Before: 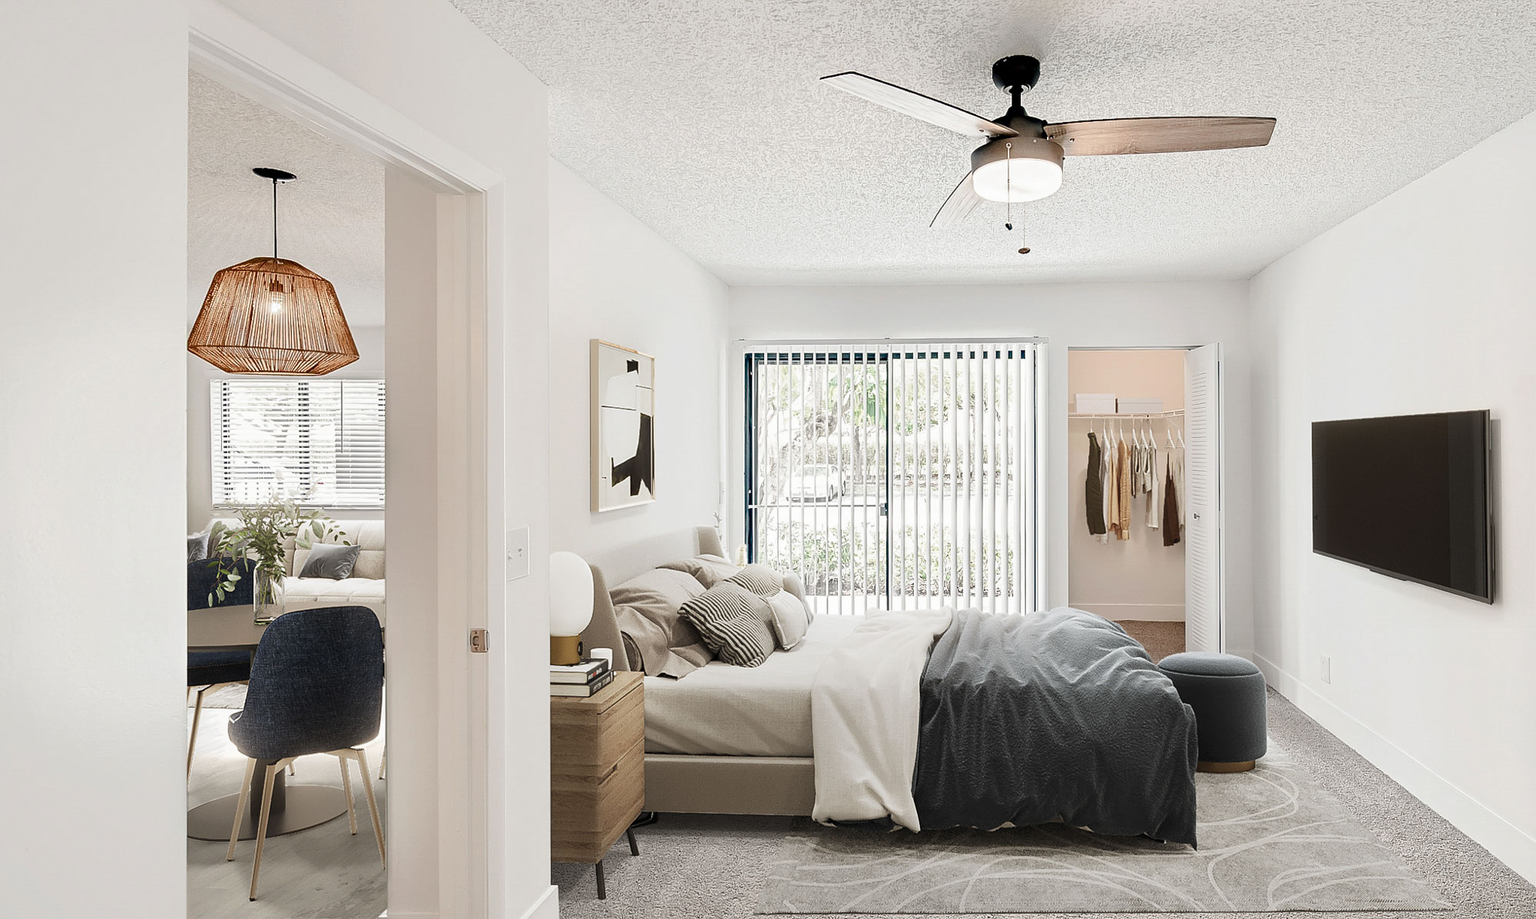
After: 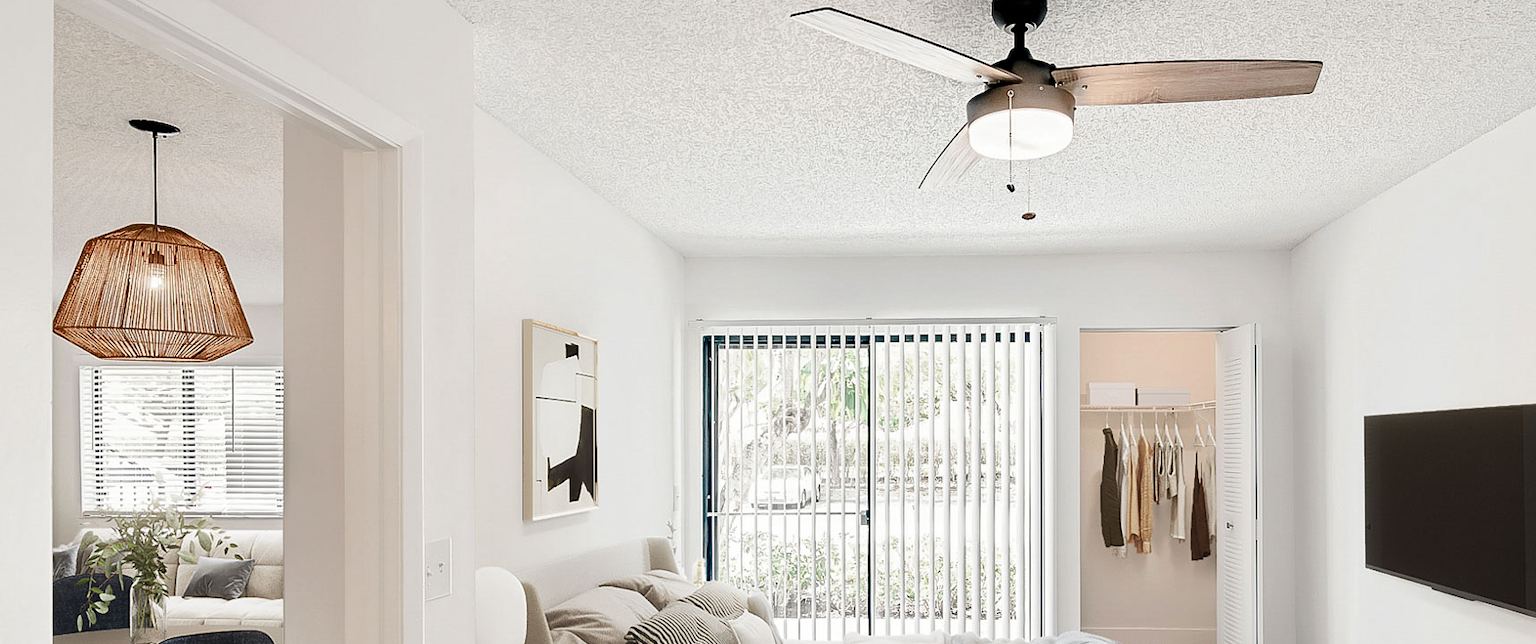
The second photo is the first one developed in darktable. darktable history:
tone equalizer: mask exposure compensation -0.511 EV
crop and rotate: left 9.268%, top 7.167%, right 4.938%, bottom 32.57%
